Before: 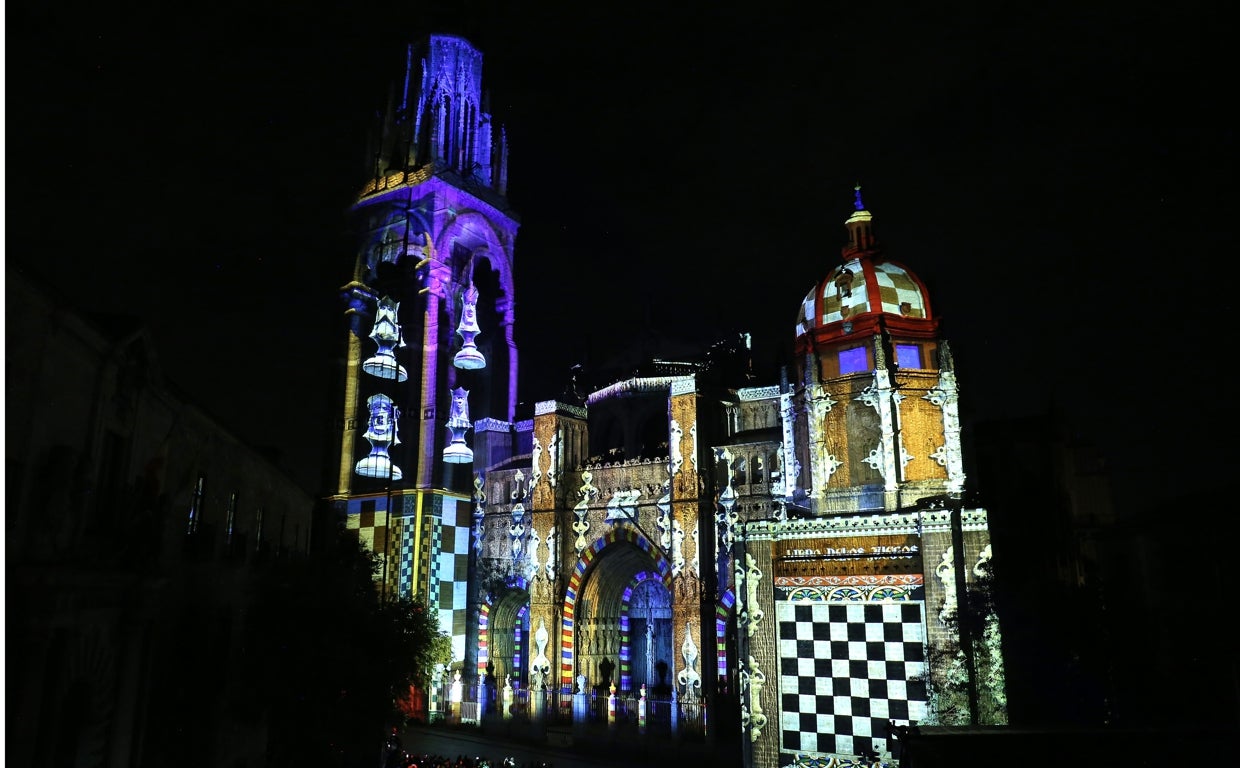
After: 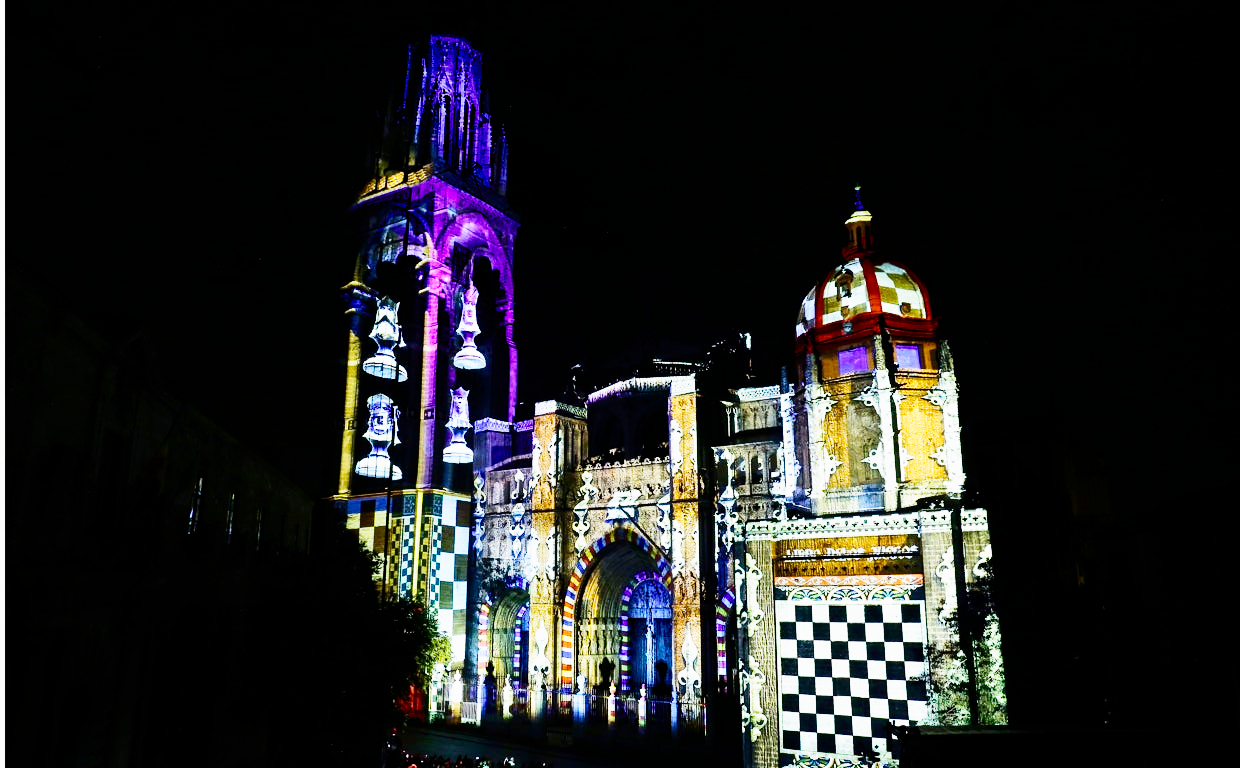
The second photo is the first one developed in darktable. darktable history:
contrast brightness saturation: contrast 0.291
exposure: black level correction 0, exposure 1.369 EV, compensate highlight preservation false
filmic rgb: black relative exposure -7.65 EV, white relative exposure 4.56 EV, hardness 3.61, preserve chrominance no, color science v4 (2020), contrast in shadows soft
color balance rgb: shadows lift › chroma 3.312%, shadows lift › hue 279.16°, perceptual saturation grading › global saturation 30.765%, global vibrance 20%
